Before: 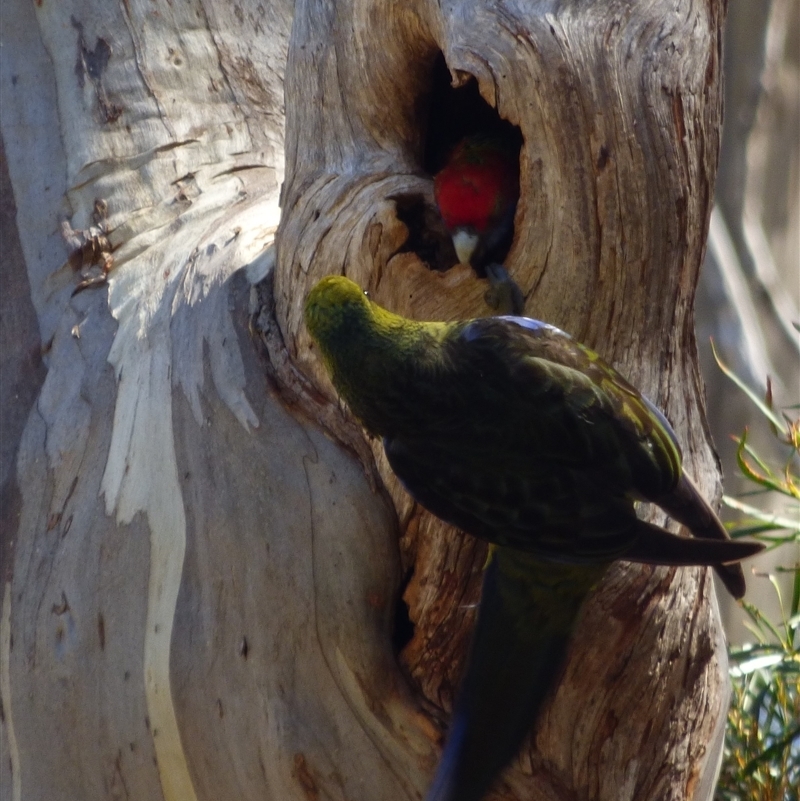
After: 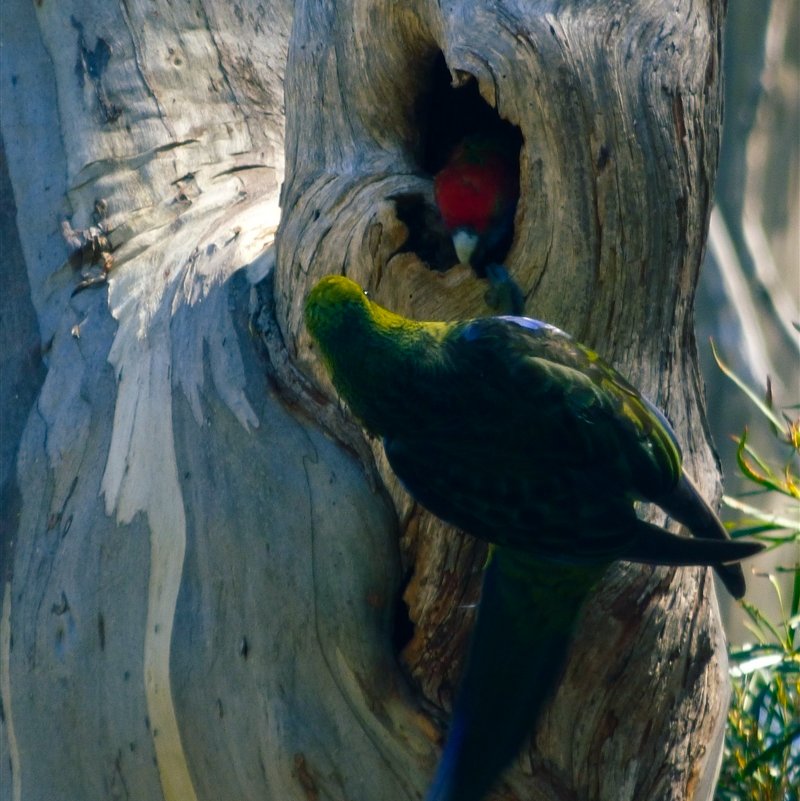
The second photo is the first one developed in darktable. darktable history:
color balance rgb: shadows lift › luminance -28.57%, shadows lift › chroma 10.082%, shadows lift › hue 228.55°, perceptual saturation grading › global saturation 30.07%
